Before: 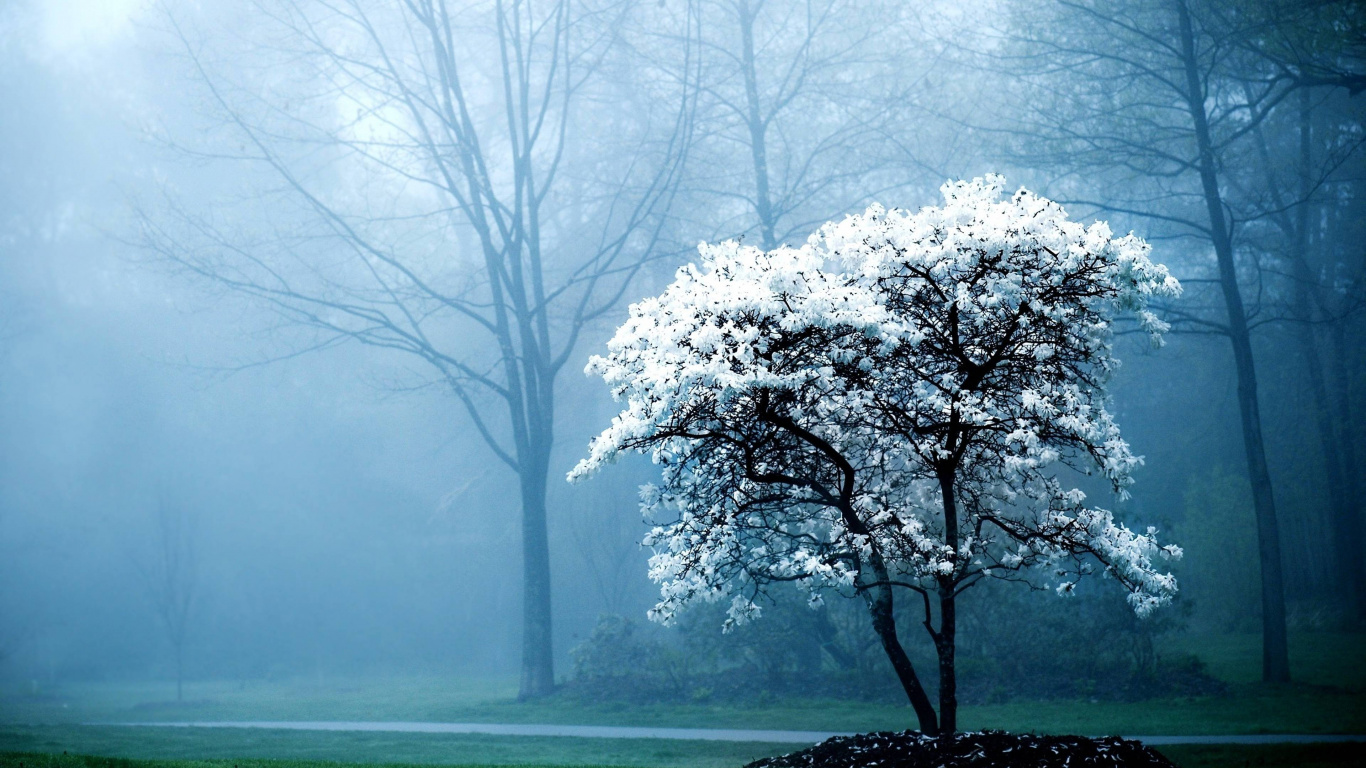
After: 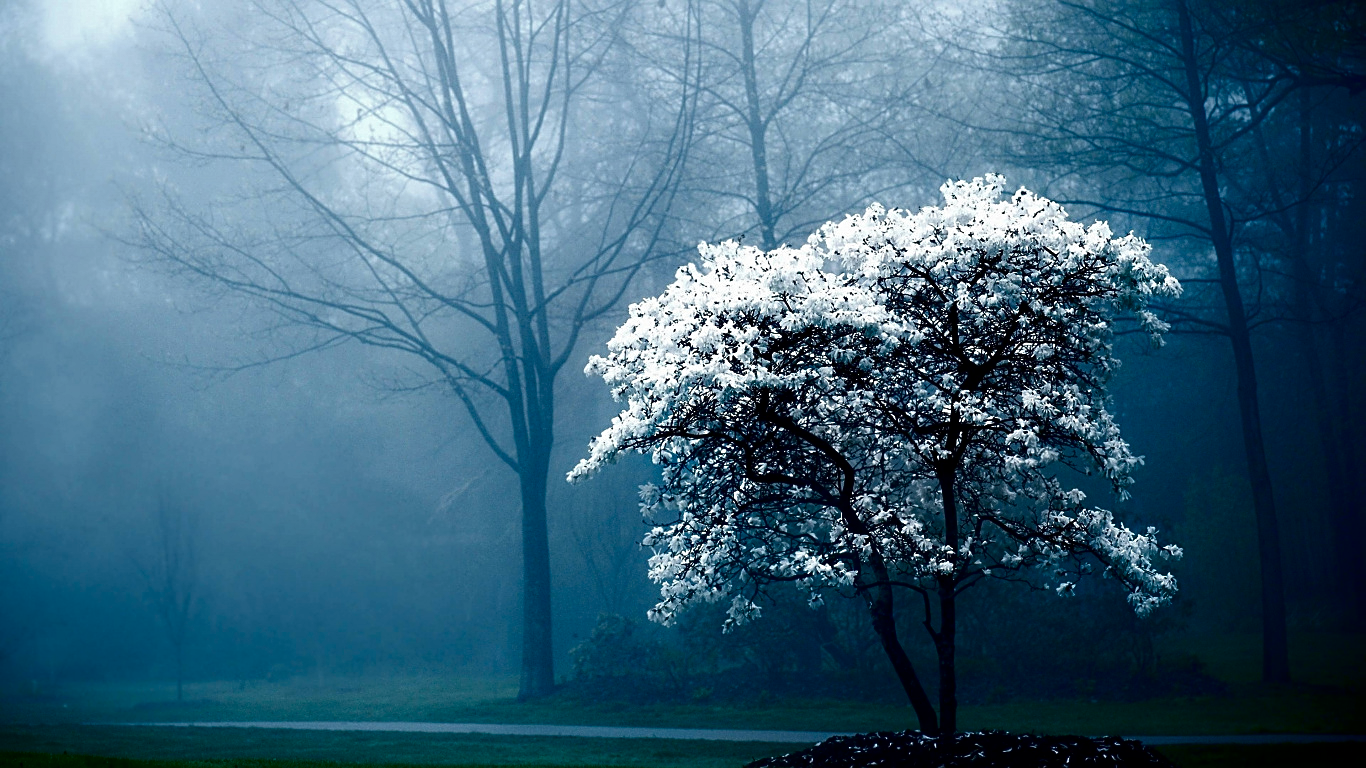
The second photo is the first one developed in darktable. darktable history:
sharpen: on, module defaults
contrast brightness saturation: brightness -0.506
